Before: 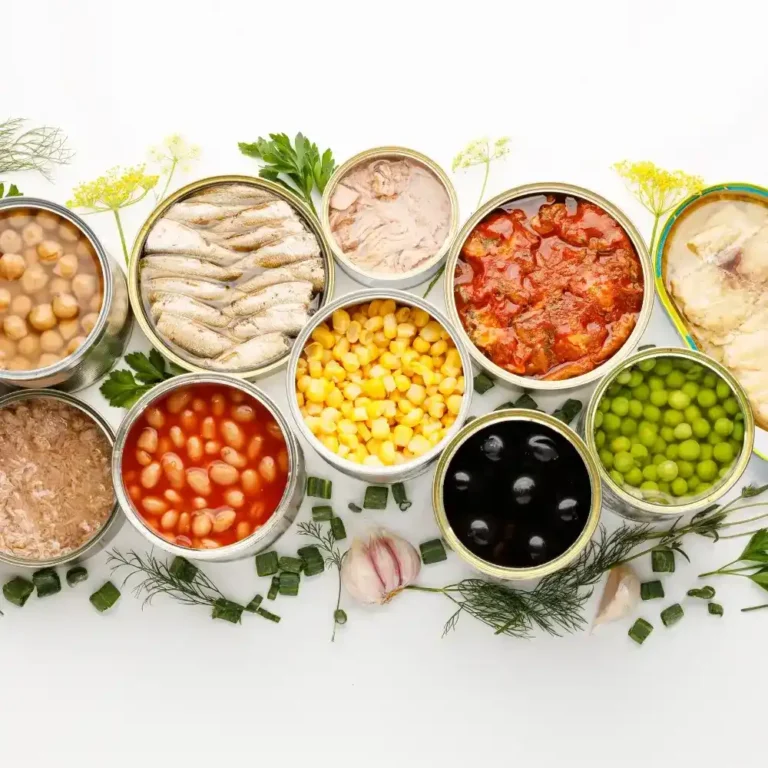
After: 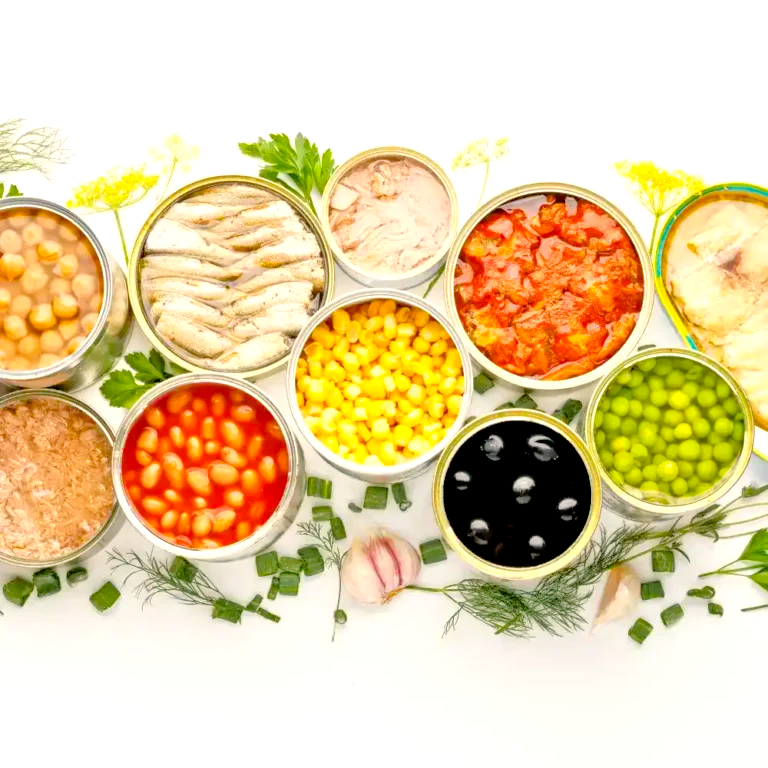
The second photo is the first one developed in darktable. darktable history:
tone equalizer: -7 EV 0.15 EV, -6 EV 0.6 EV, -5 EV 1.15 EV, -4 EV 1.33 EV, -3 EV 1.15 EV, -2 EV 0.6 EV, -1 EV 0.15 EV, mask exposure compensation -0.5 EV
levels: levels [0, 0.435, 0.917]
color balance rgb: shadows lift › chroma 2%, shadows lift › hue 217.2°, power › hue 60°, highlights gain › chroma 1%, highlights gain › hue 69.6°, global offset › luminance -0.5%, perceptual saturation grading › global saturation 15%, global vibrance 15%
